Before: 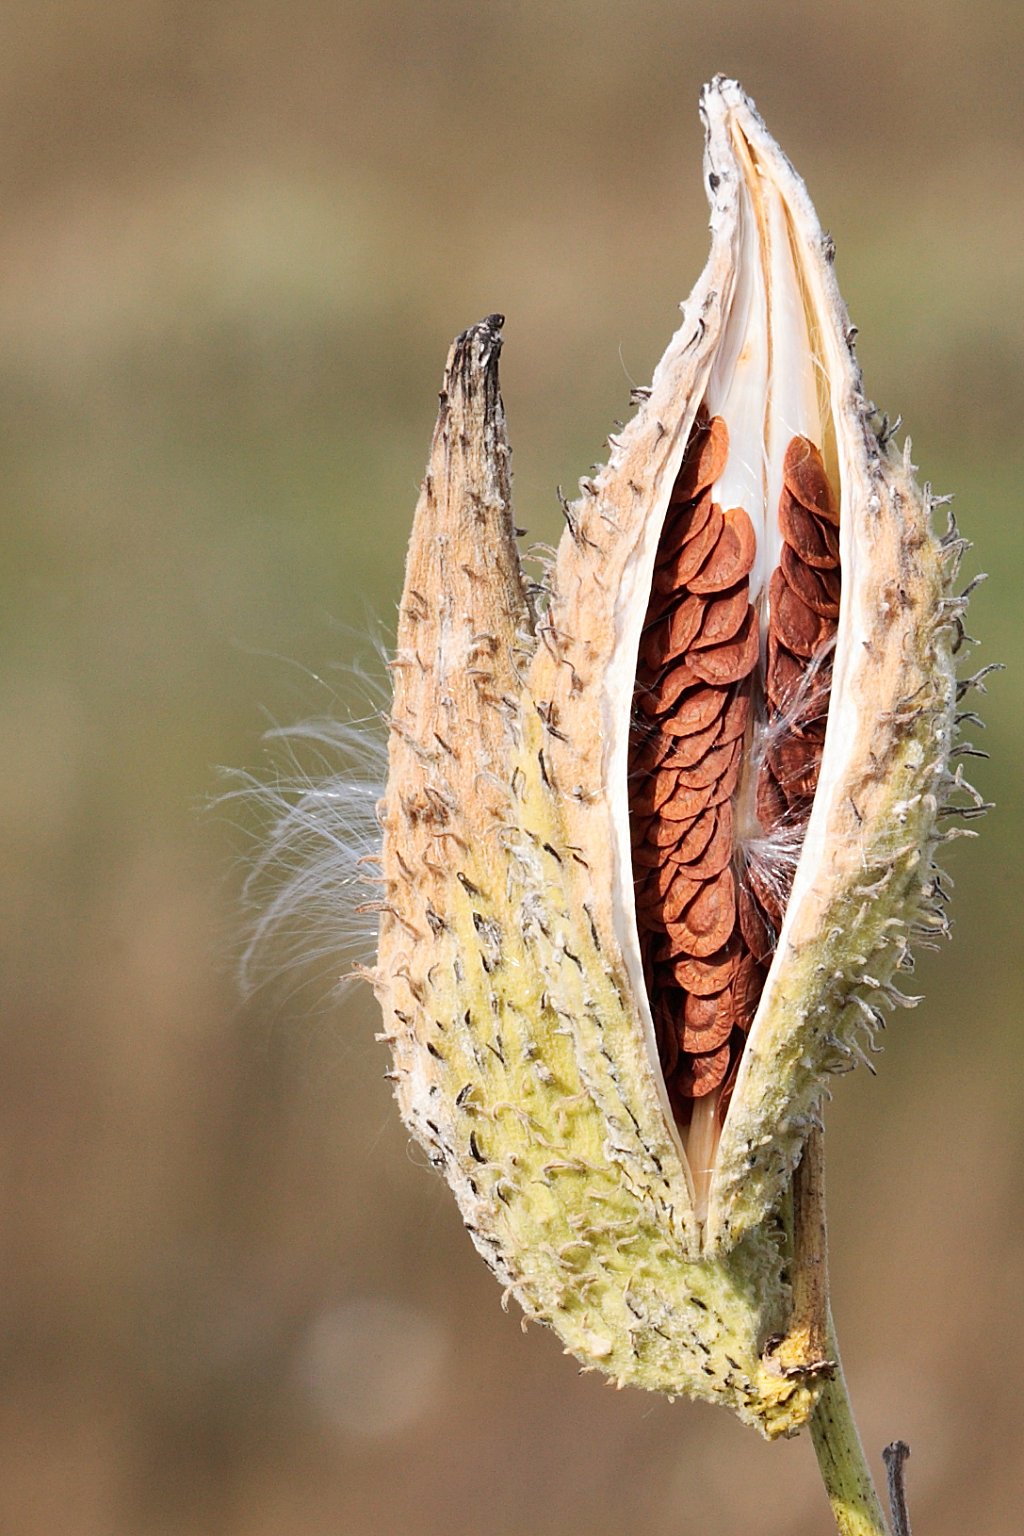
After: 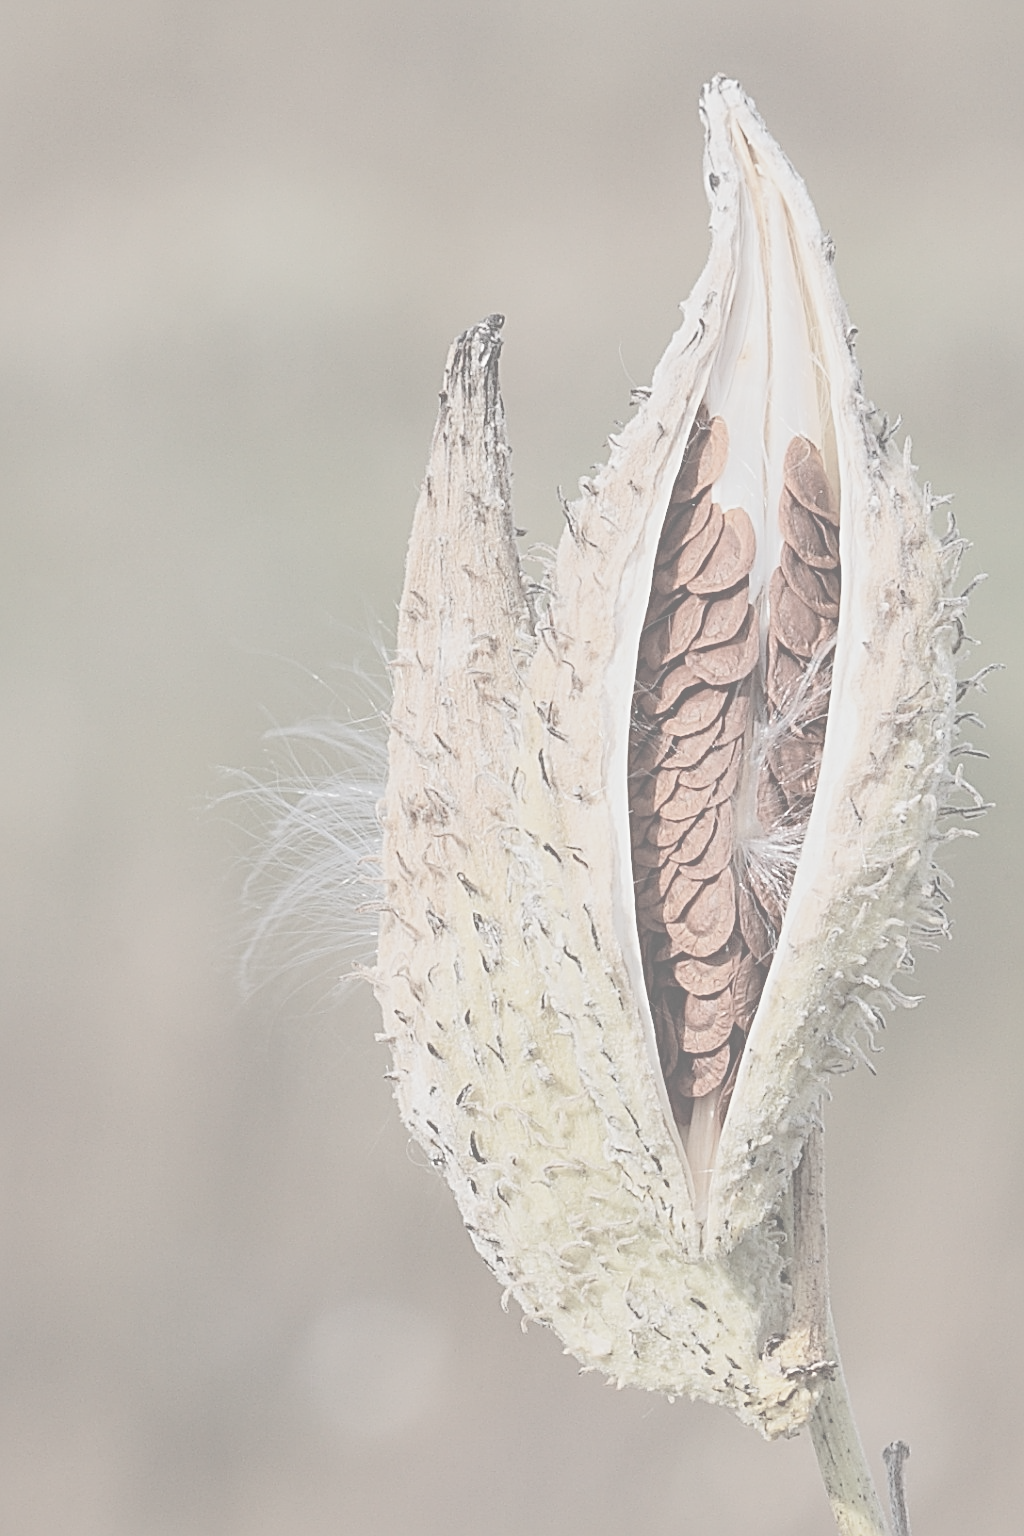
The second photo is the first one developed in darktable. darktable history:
exposure: exposure -0.05 EV
sharpen: radius 2.817, amount 0.715
contrast brightness saturation: contrast -0.32, brightness 0.75, saturation -0.78
